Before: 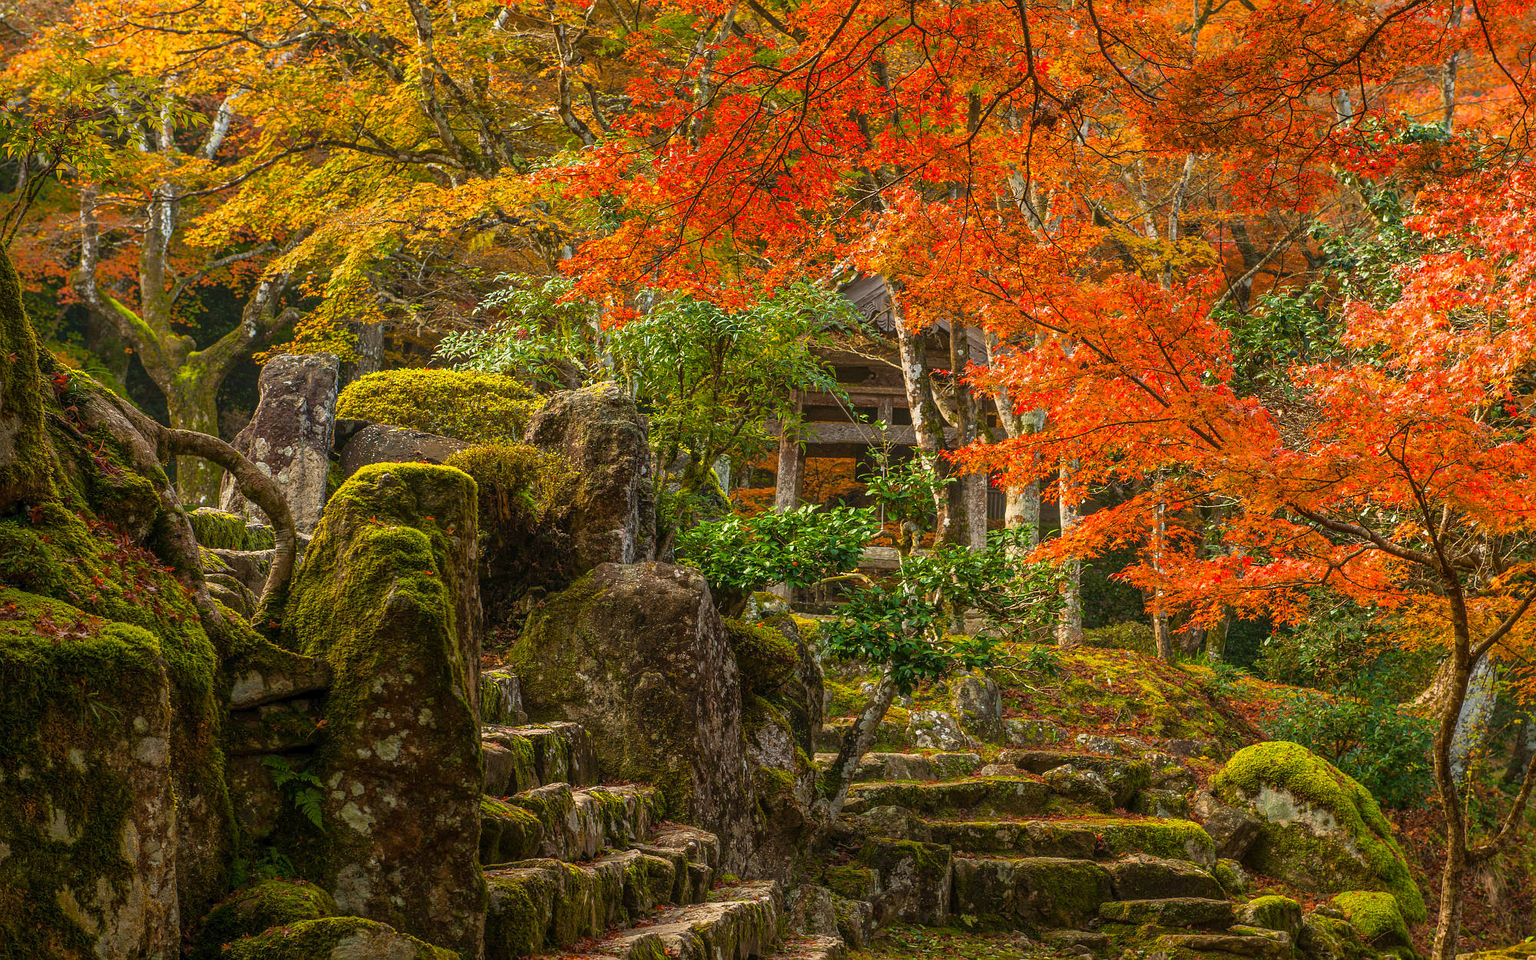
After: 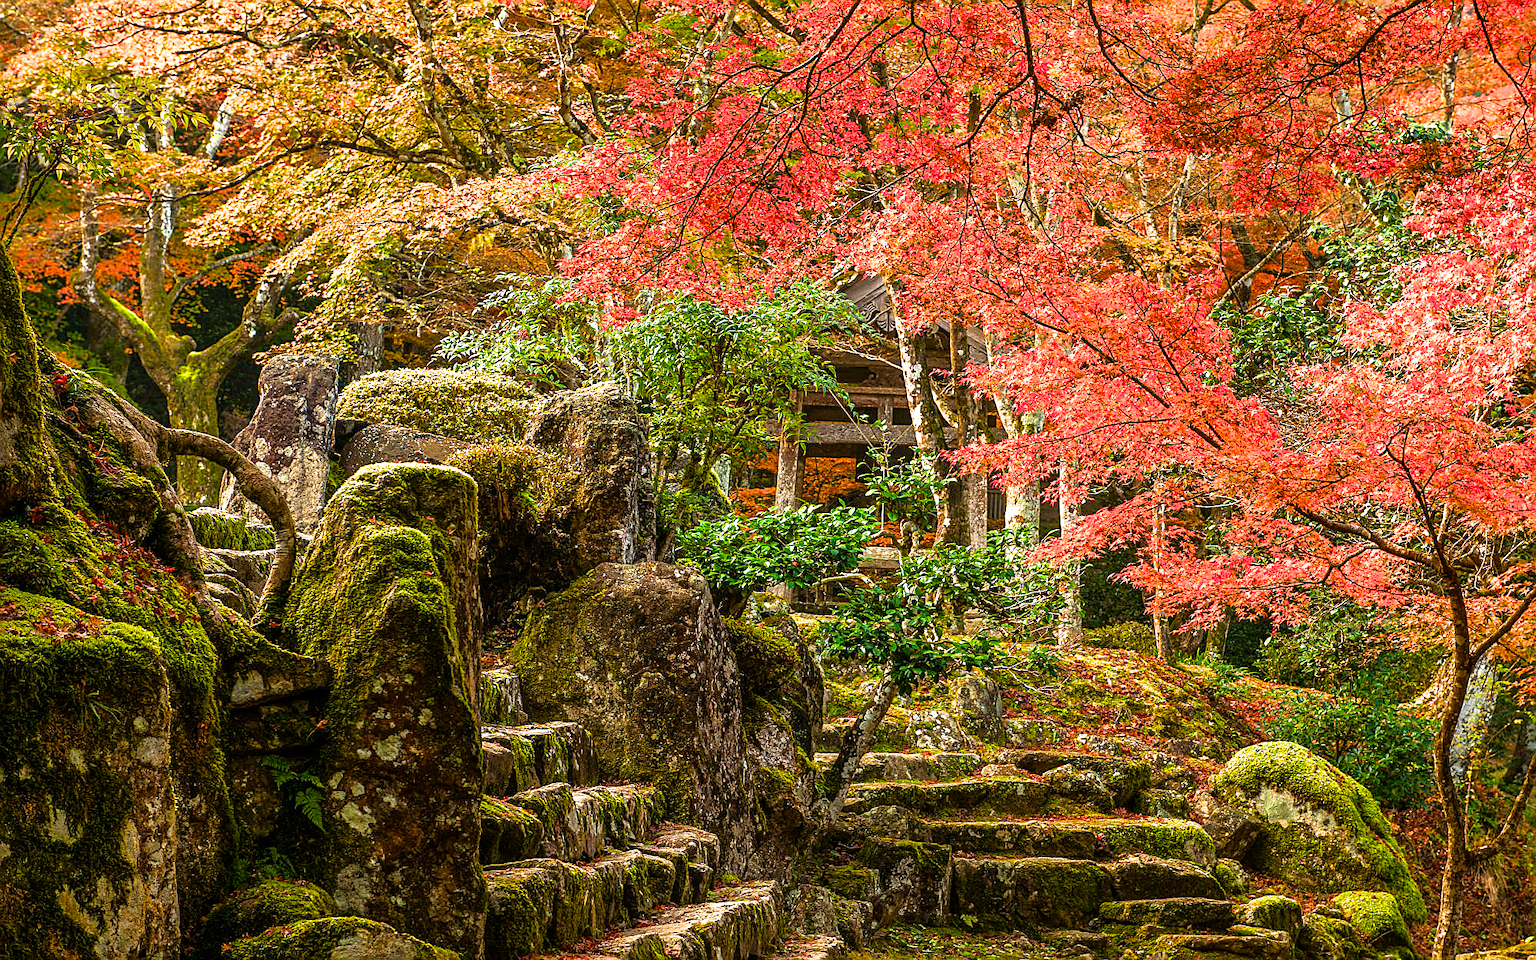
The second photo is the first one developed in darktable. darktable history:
contrast brightness saturation: brightness -0.02, saturation 0.35
shadows and highlights: radius 171.16, shadows 27, white point adjustment 3.13, highlights -67.95, soften with gaussian
sharpen: on, module defaults
filmic rgb: white relative exposure 2.45 EV, hardness 6.33
exposure: black level correction 0, exposure 0.5 EV, compensate highlight preservation false
